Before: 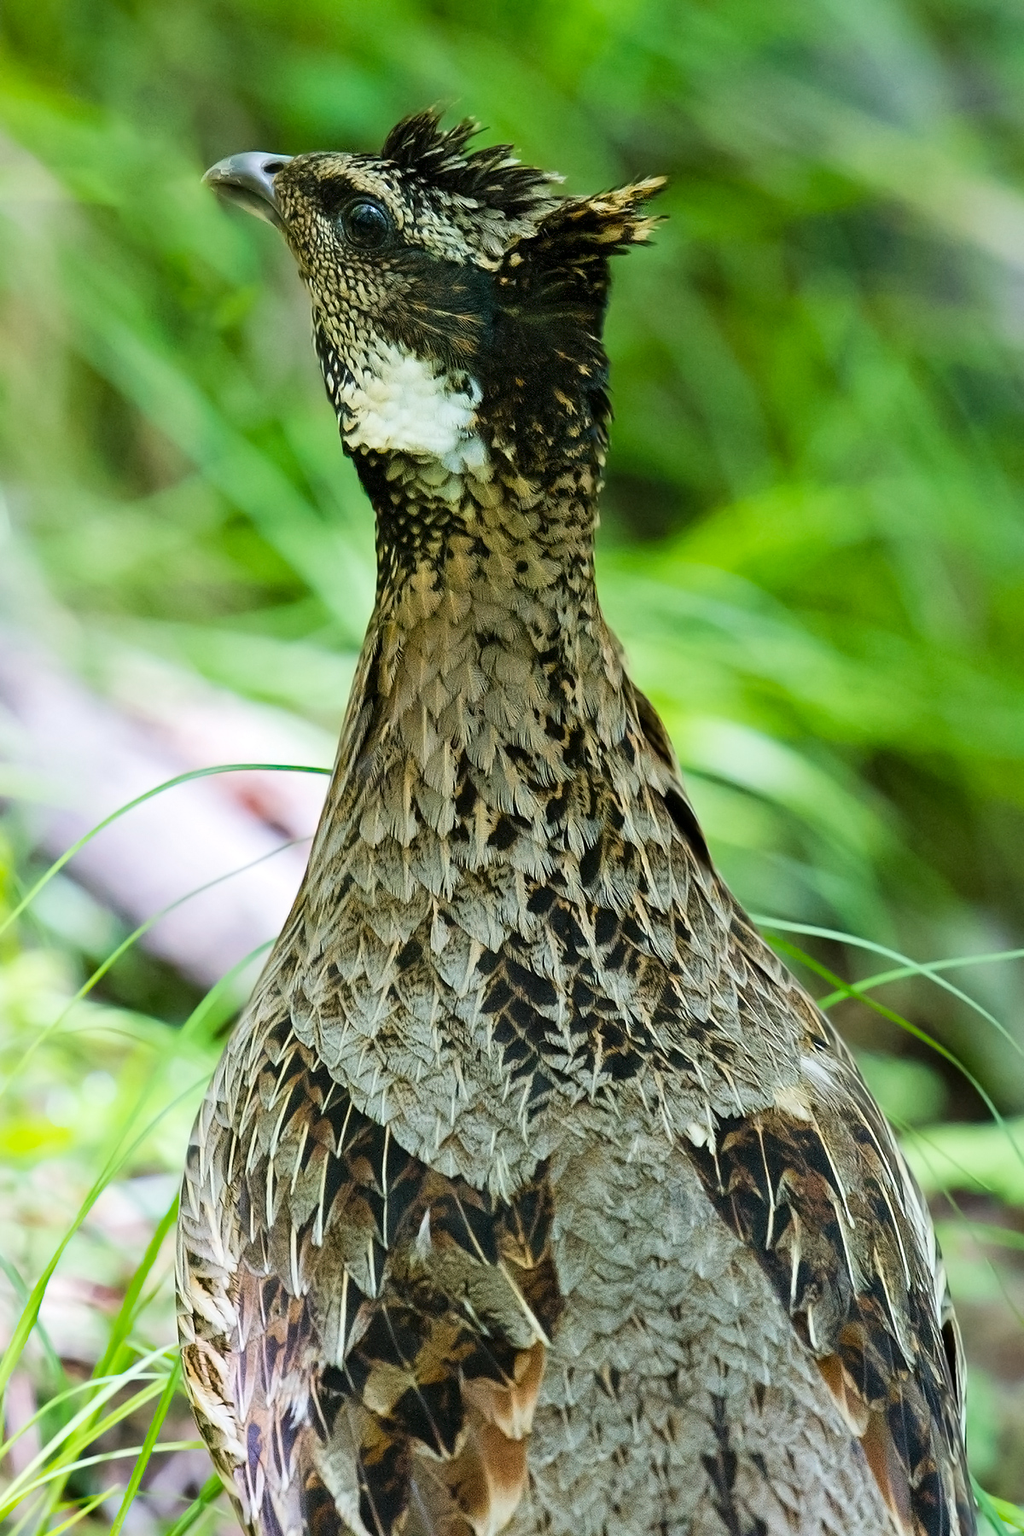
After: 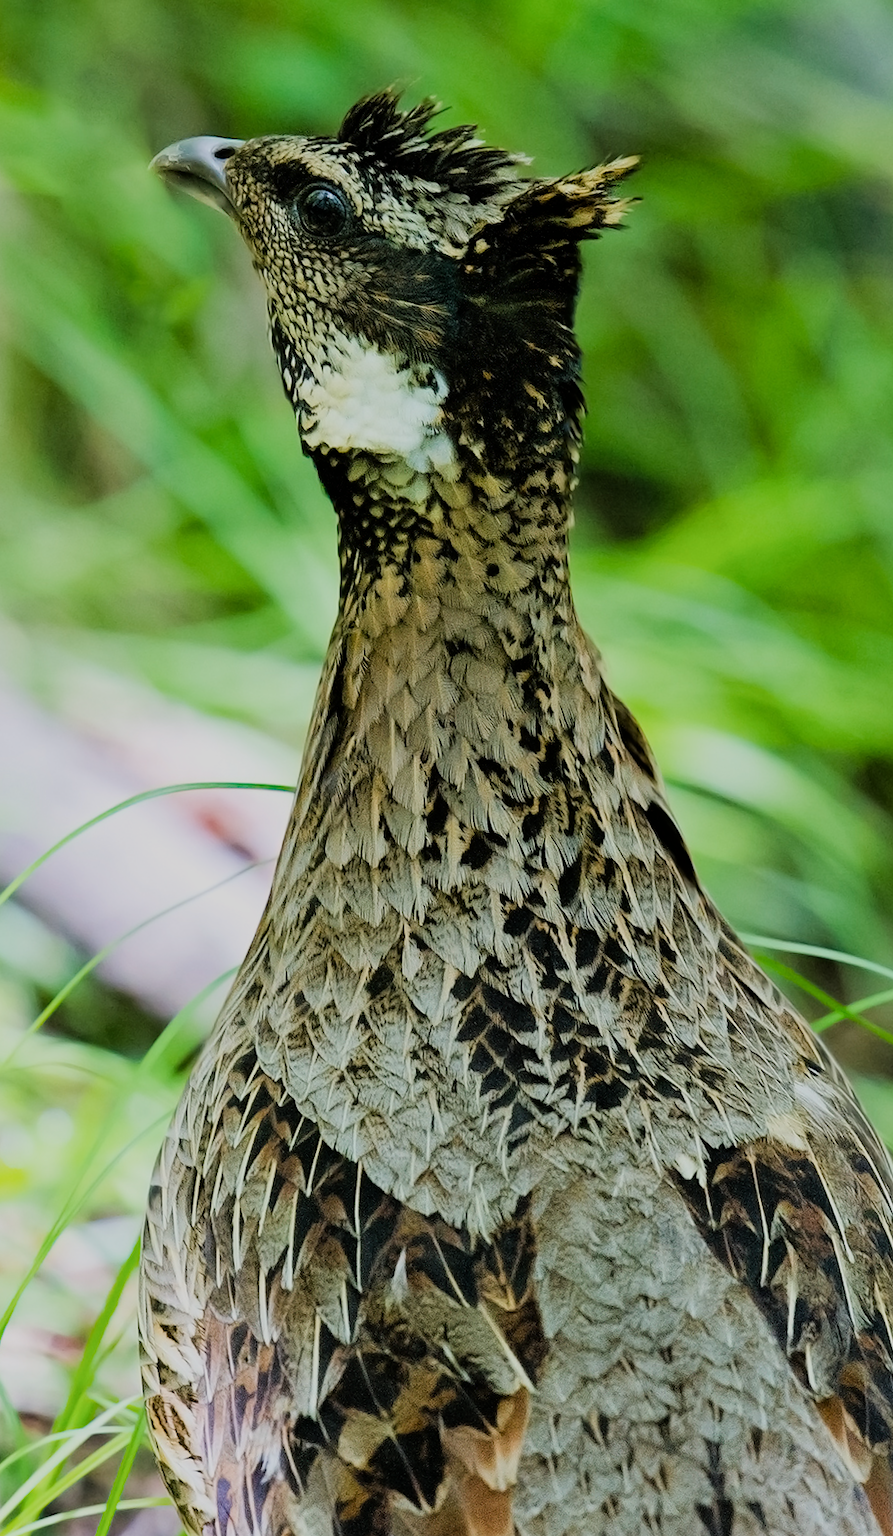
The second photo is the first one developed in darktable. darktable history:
filmic rgb: black relative exposure -7.65 EV, white relative exposure 4.56 EV, hardness 3.61
crop and rotate: angle 0.849°, left 4.149%, top 0.663%, right 11.287%, bottom 2.43%
